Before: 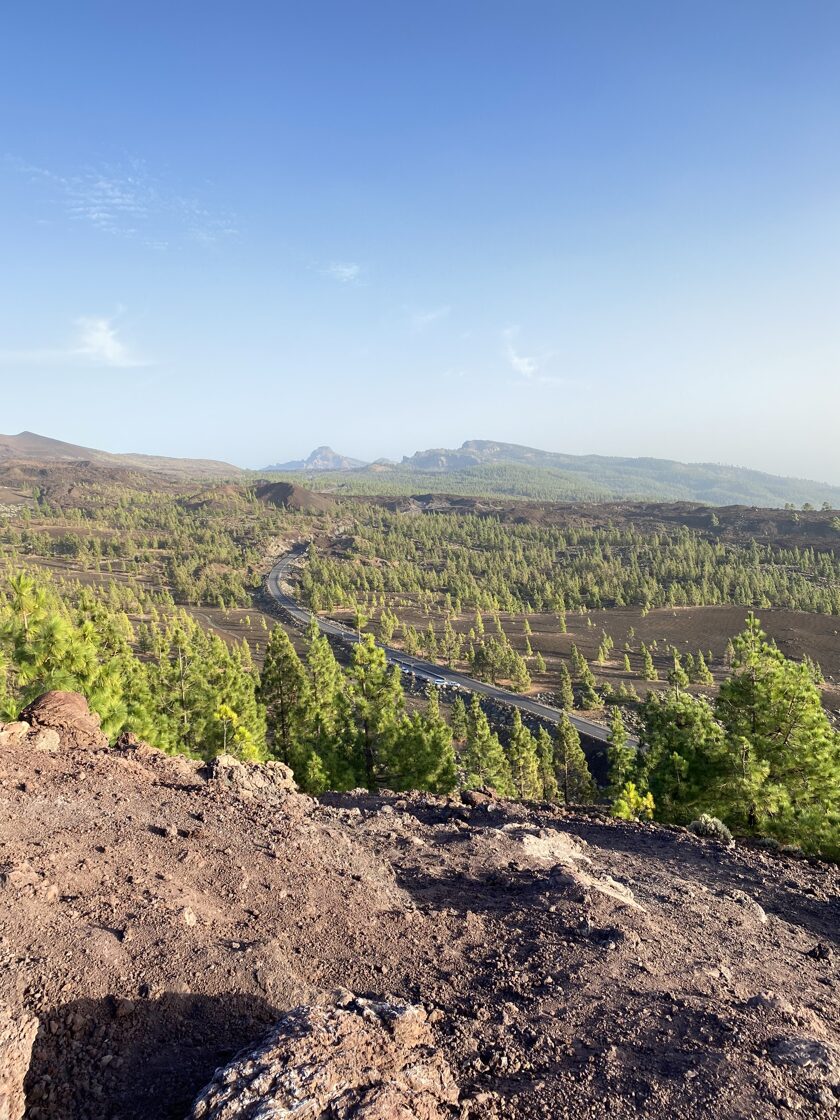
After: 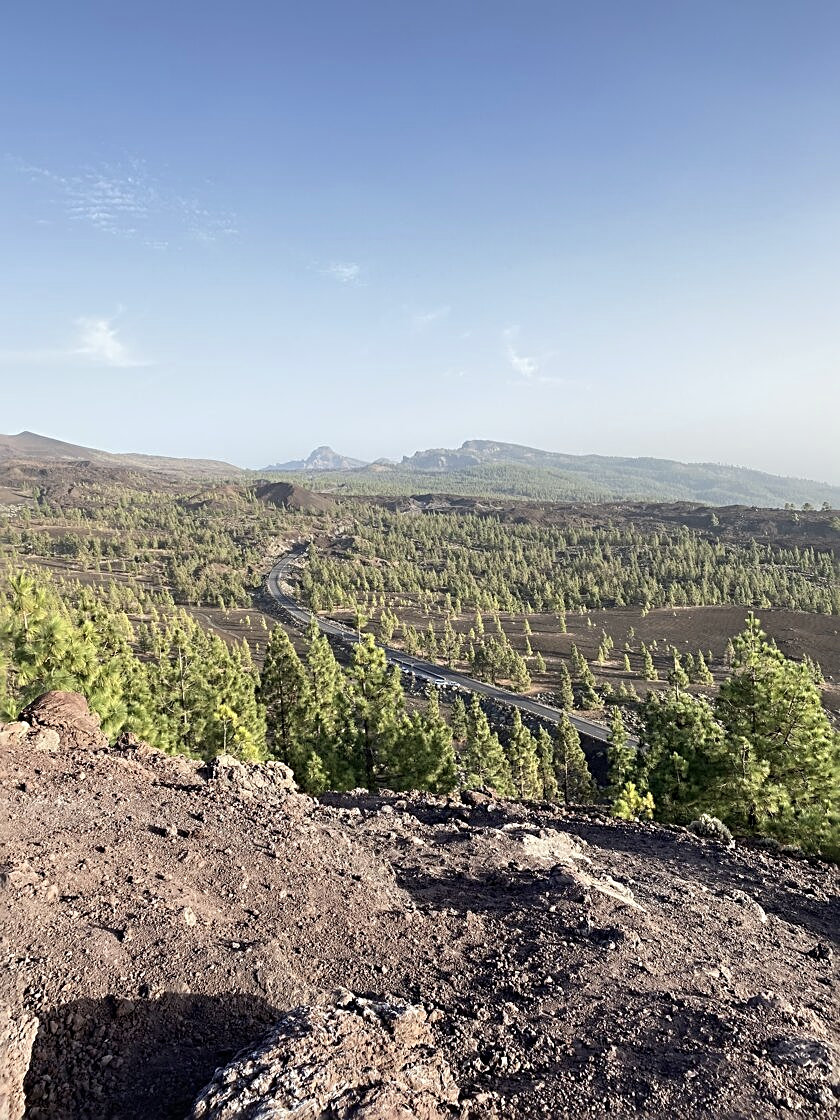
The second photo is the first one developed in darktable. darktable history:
color correction: highlights b* 0.048, saturation 0.765
sharpen: radius 3.137
